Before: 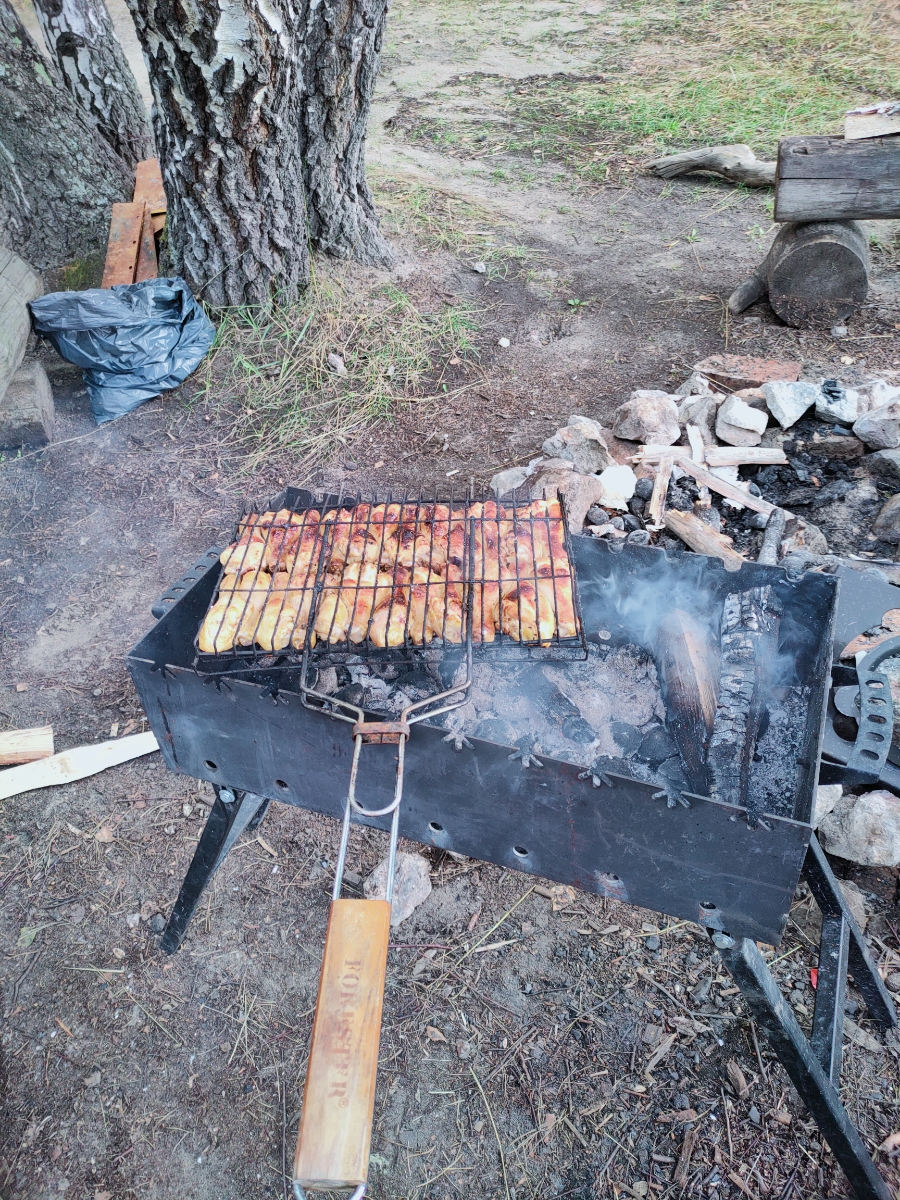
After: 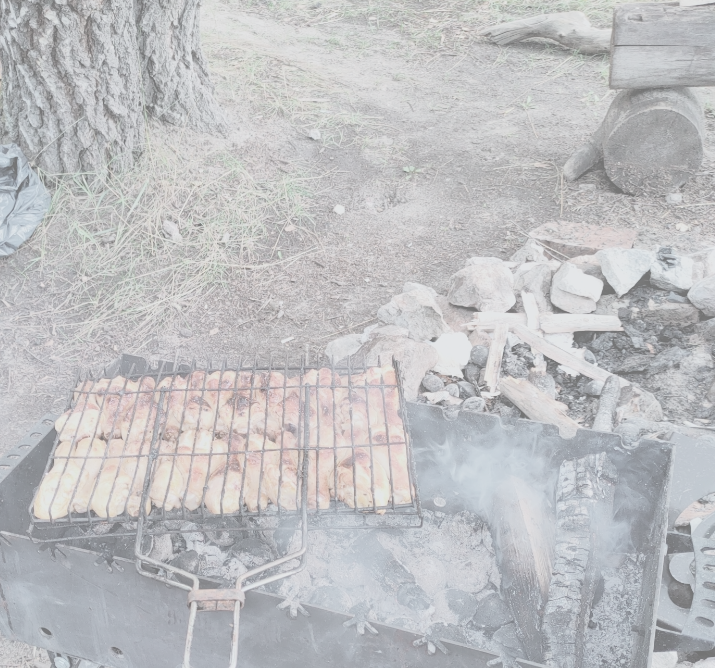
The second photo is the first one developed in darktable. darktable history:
crop: left 18.38%, top 11.092%, right 2.134%, bottom 33.217%
contrast brightness saturation: contrast -0.32, brightness 0.75, saturation -0.78
